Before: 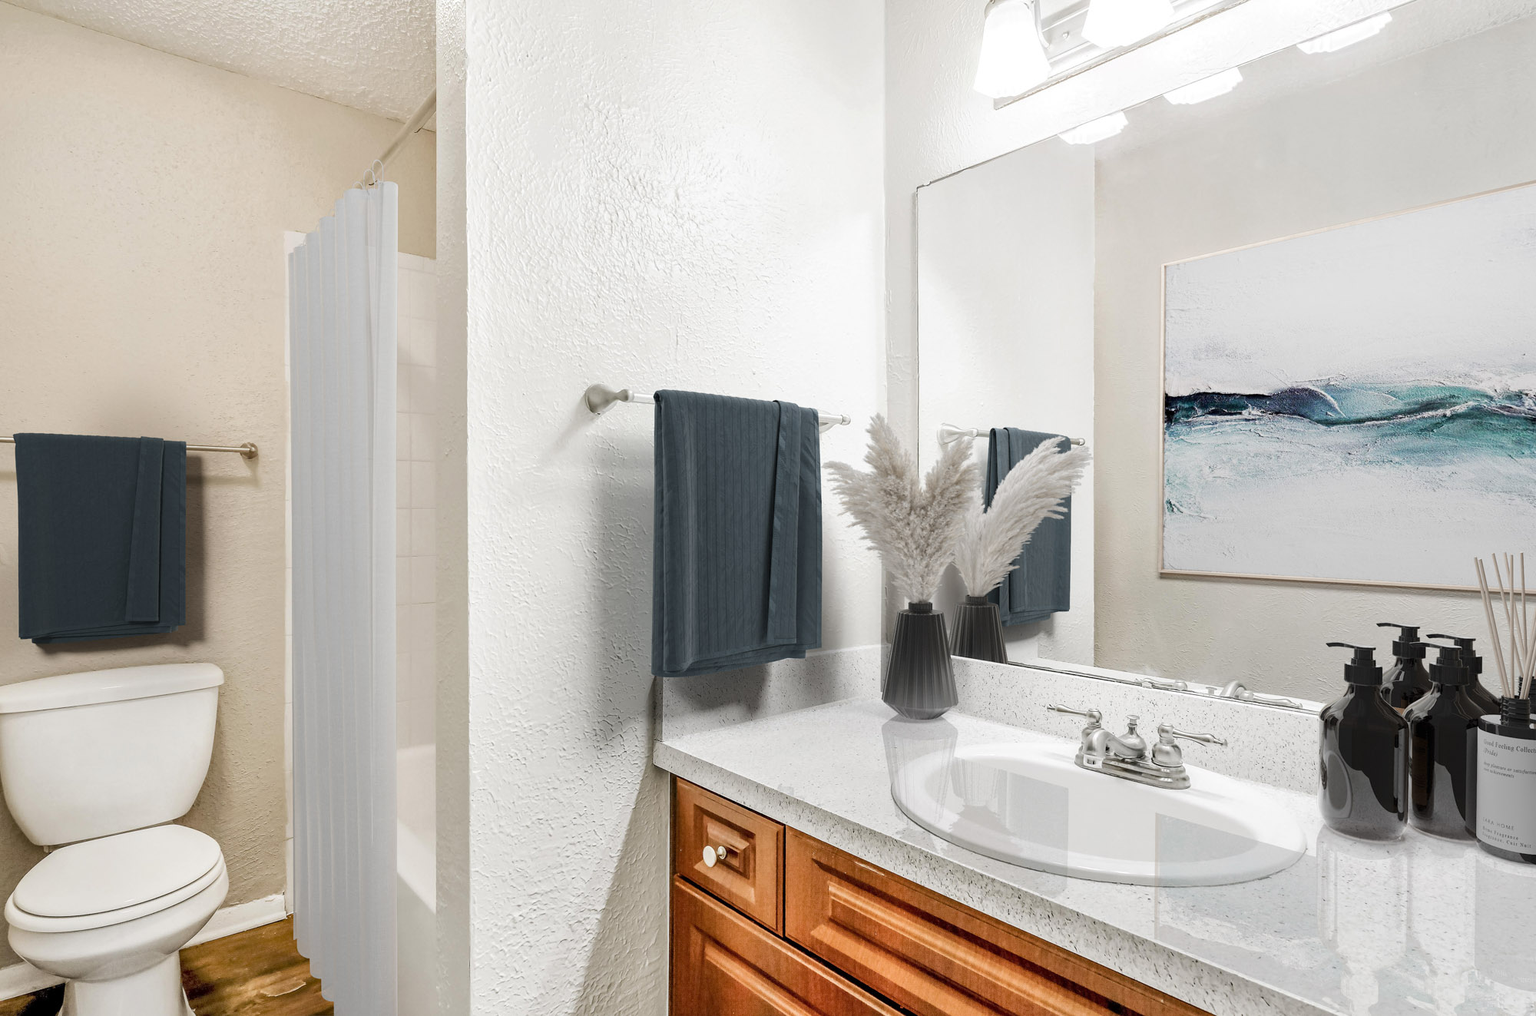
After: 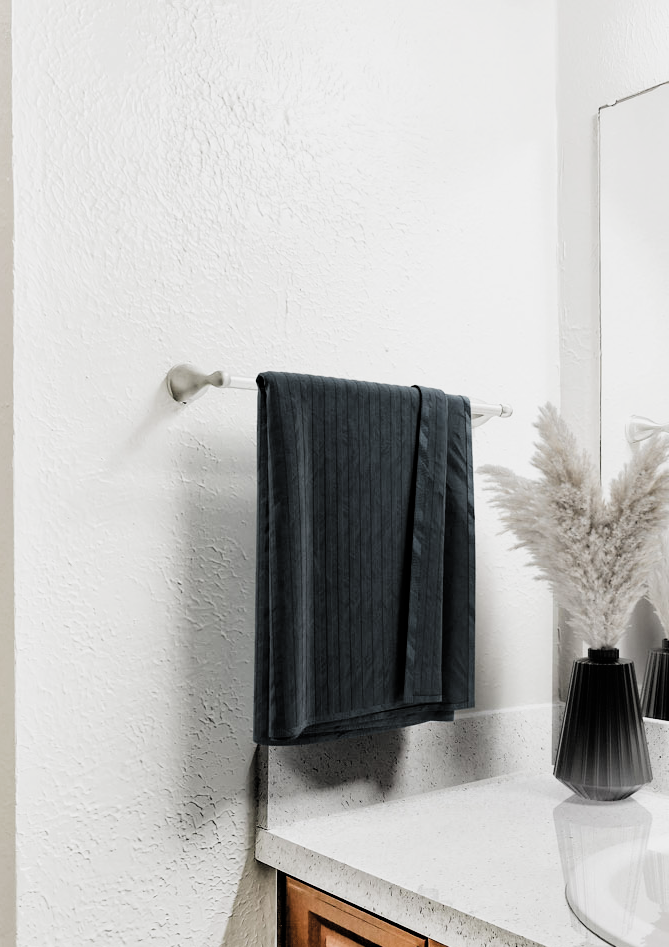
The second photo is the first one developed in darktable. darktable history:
crop and rotate: left 29.796%, top 10.306%, right 36.745%, bottom 18.093%
filmic rgb: black relative exposure -4.04 EV, white relative exposure 2.98 EV, hardness 3.01, contrast 1.497, add noise in highlights 0, preserve chrominance luminance Y, color science v3 (2019), use custom middle-gray values true, contrast in highlights soft
